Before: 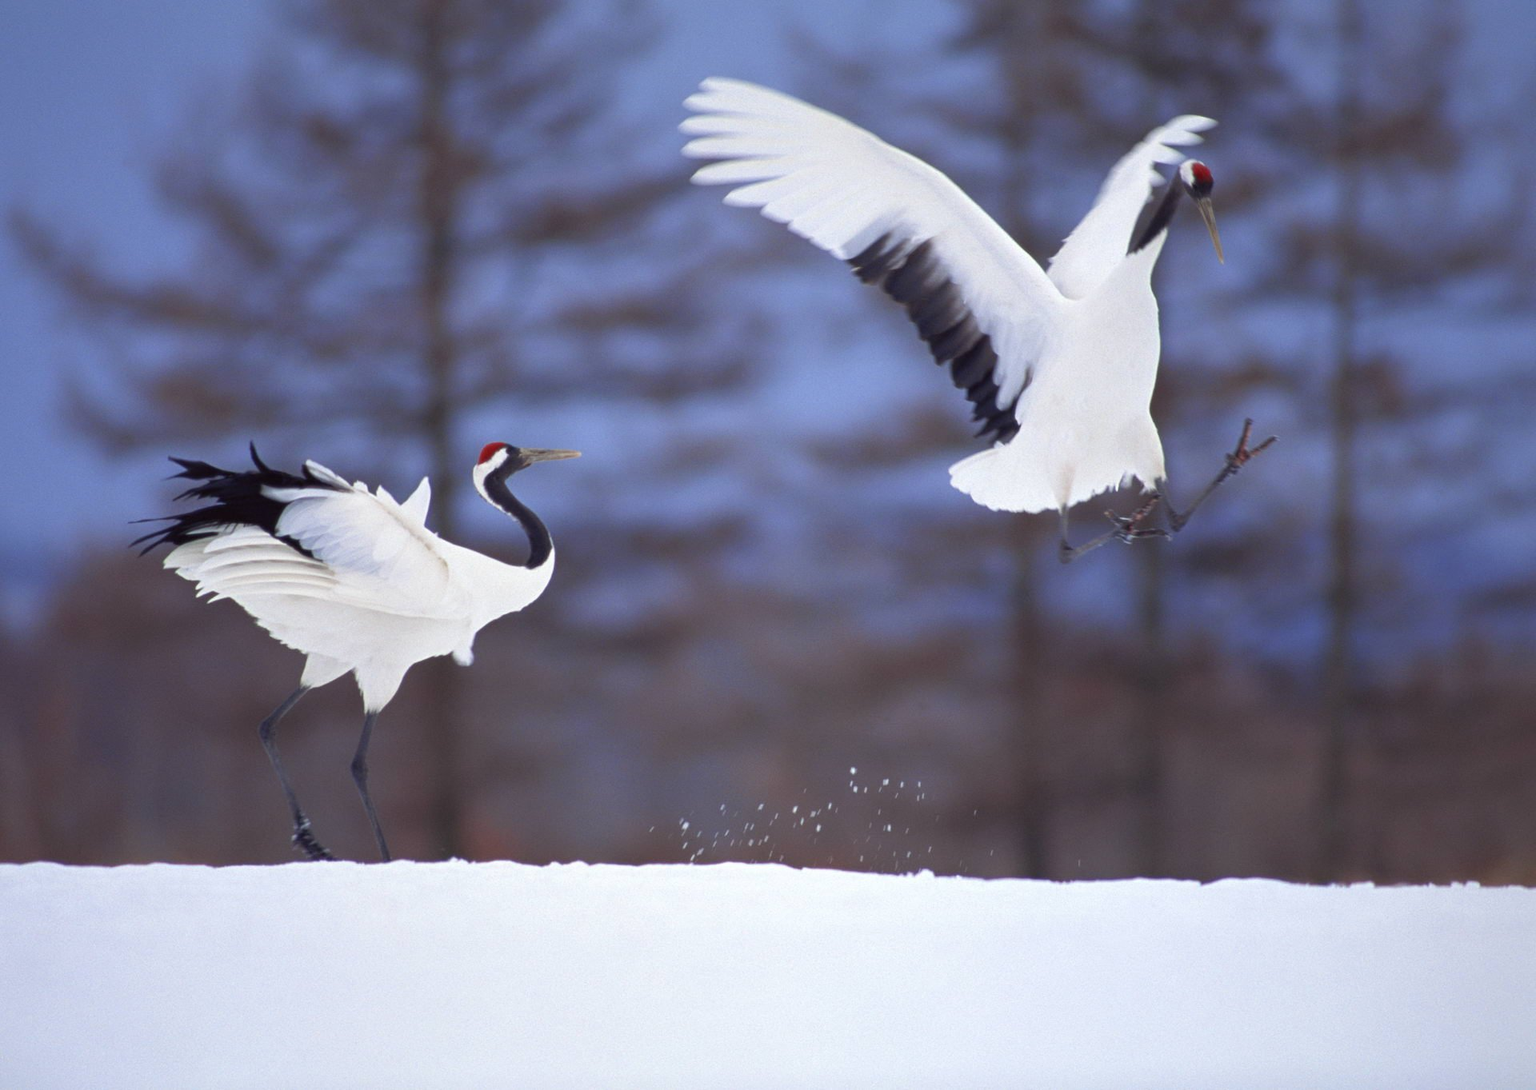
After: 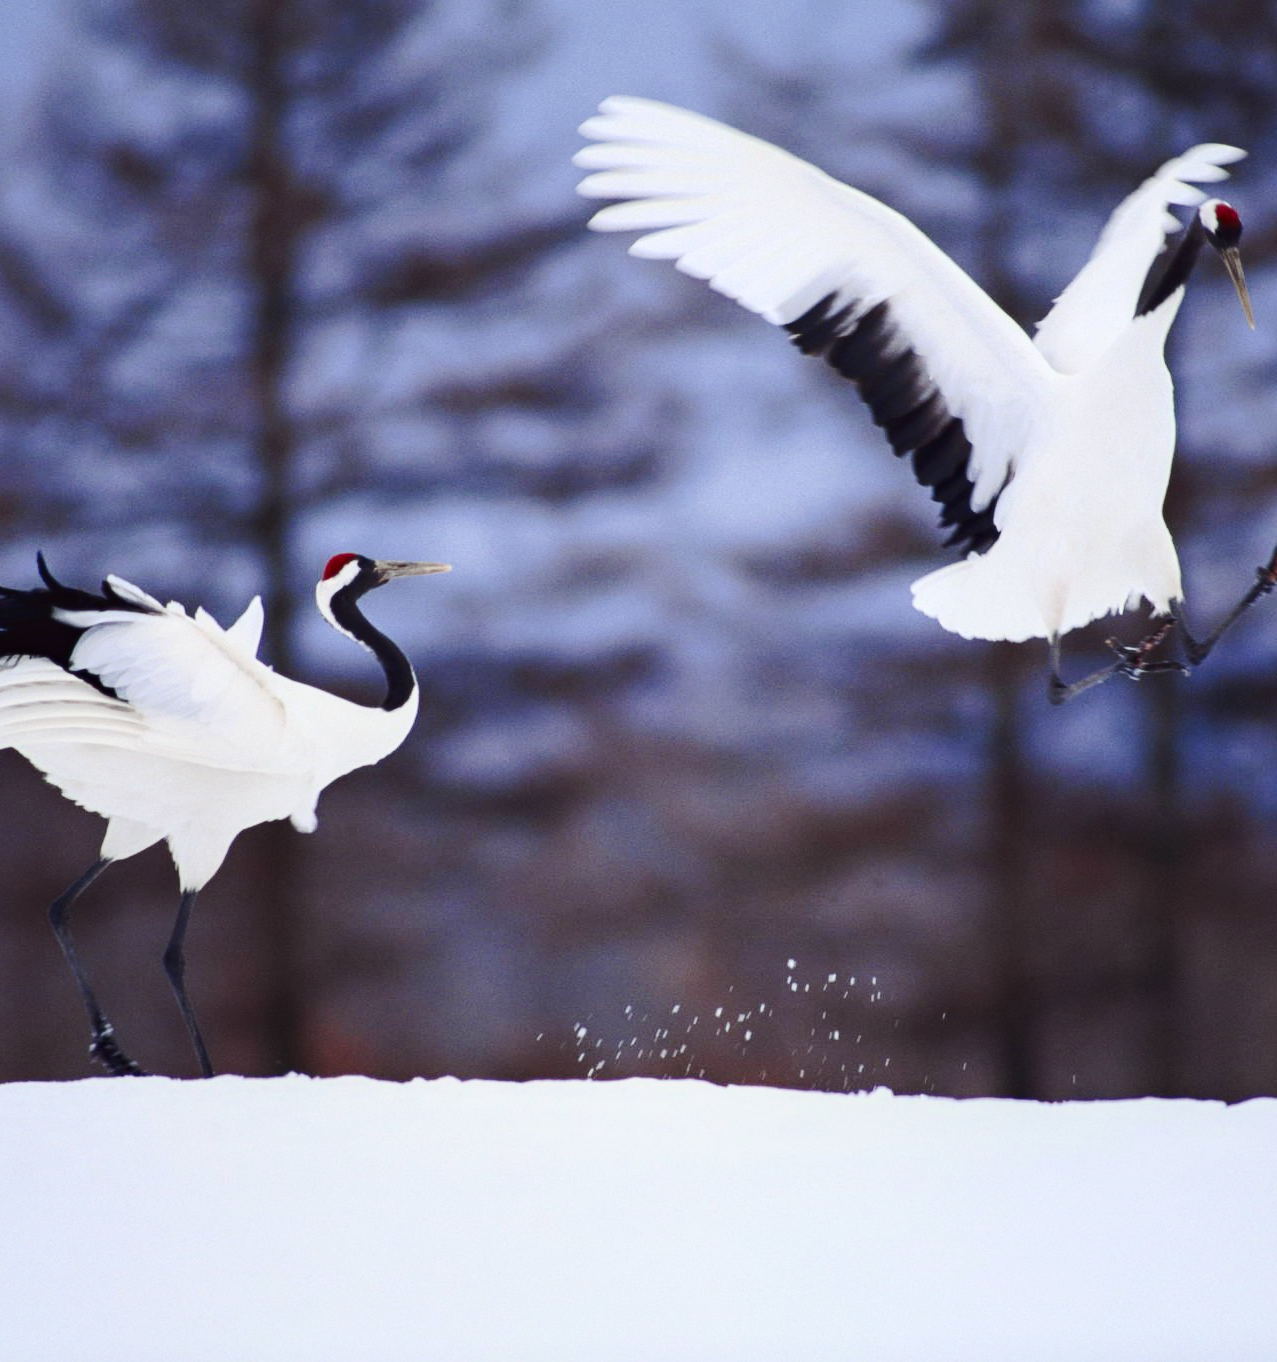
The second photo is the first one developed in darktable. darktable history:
crop and rotate: left 14.334%, right 19.145%
contrast brightness saturation: contrast 0.286
local contrast: highlights 62%, shadows 114%, detail 107%, midtone range 0.529
tone curve: curves: ch0 [(0, 0) (0.003, 0.031) (0.011, 0.041) (0.025, 0.054) (0.044, 0.06) (0.069, 0.083) (0.1, 0.108) (0.136, 0.135) (0.177, 0.179) (0.224, 0.231) (0.277, 0.294) (0.335, 0.378) (0.399, 0.463) (0.468, 0.552) (0.543, 0.627) (0.623, 0.694) (0.709, 0.776) (0.801, 0.849) (0.898, 0.905) (1, 1)], preserve colors none
